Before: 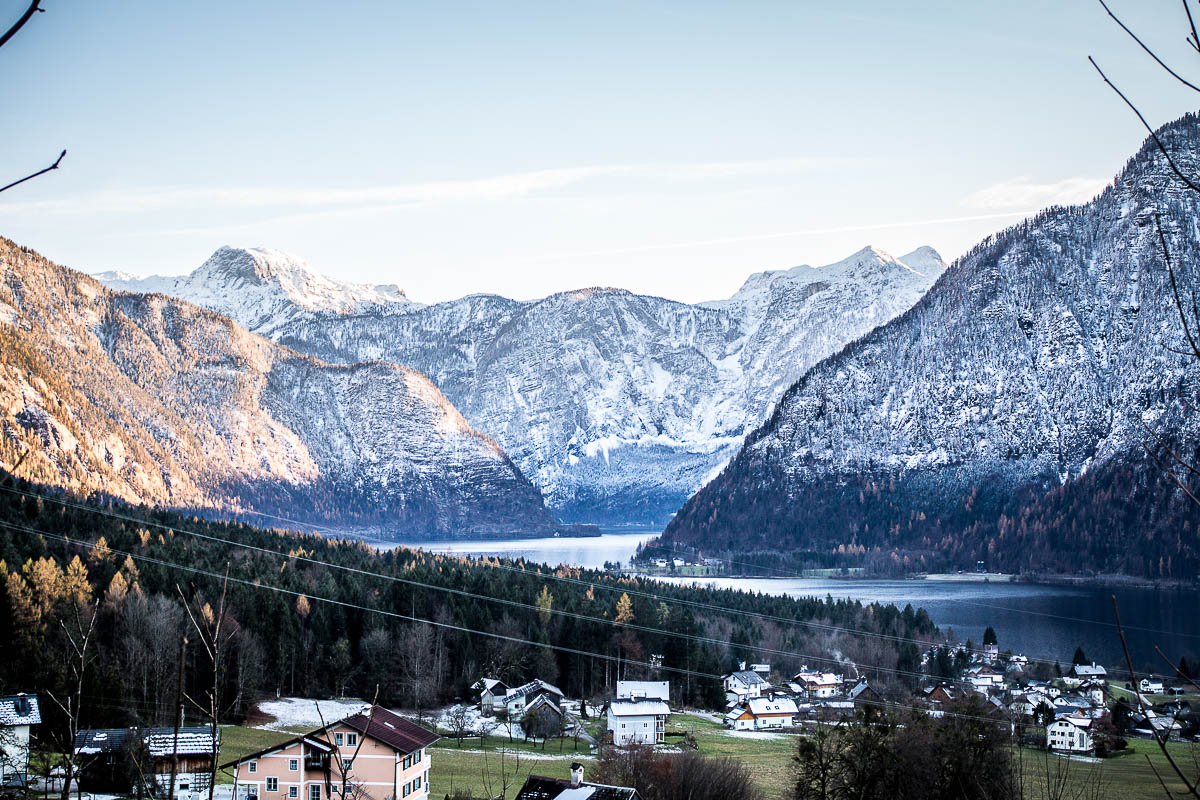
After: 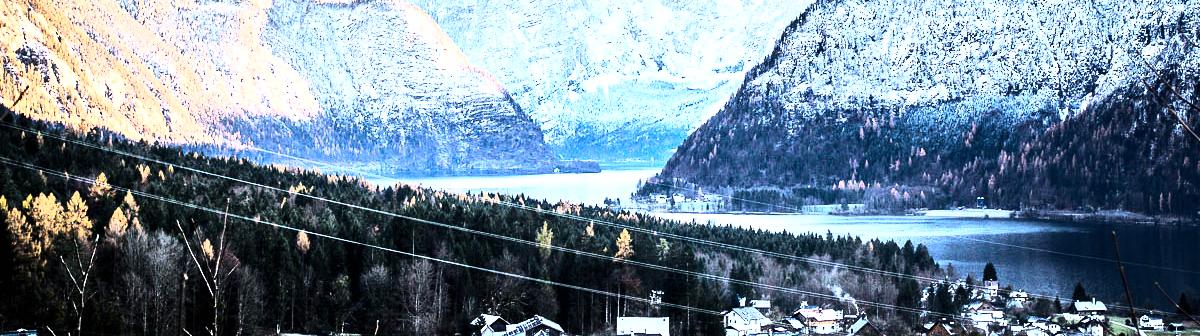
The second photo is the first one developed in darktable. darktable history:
base curve: curves: ch0 [(0, 0) (0.018, 0.026) (0.143, 0.37) (0.33, 0.731) (0.458, 0.853) (0.735, 0.965) (0.905, 0.986) (1, 1)]
tone equalizer: -8 EV -0.75 EV, -7 EV -0.7 EV, -6 EV -0.6 EV, -5 EV -0.4 EV, -3 EV 0.4 EV, -2 EV 0.6 EV, -1 EV 0.7 EV, +0 EV 0.75 EV, edges refinement/feathering 500, mask exposure compensation -1.57 EV, preserve details no
crop: top 45.551%, bottom 12.262%
white balance: emerald 1
